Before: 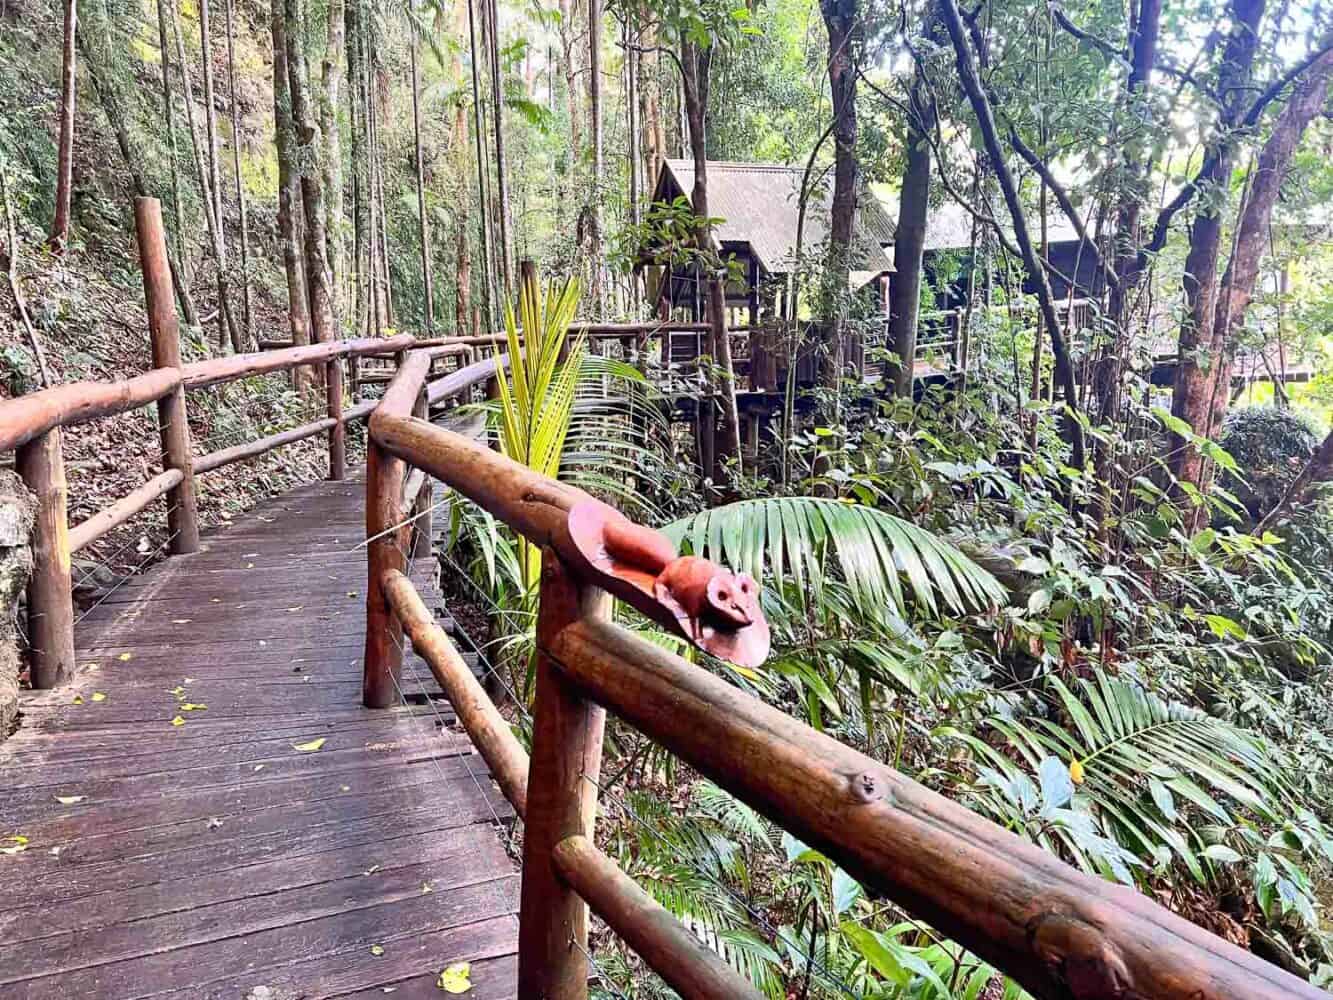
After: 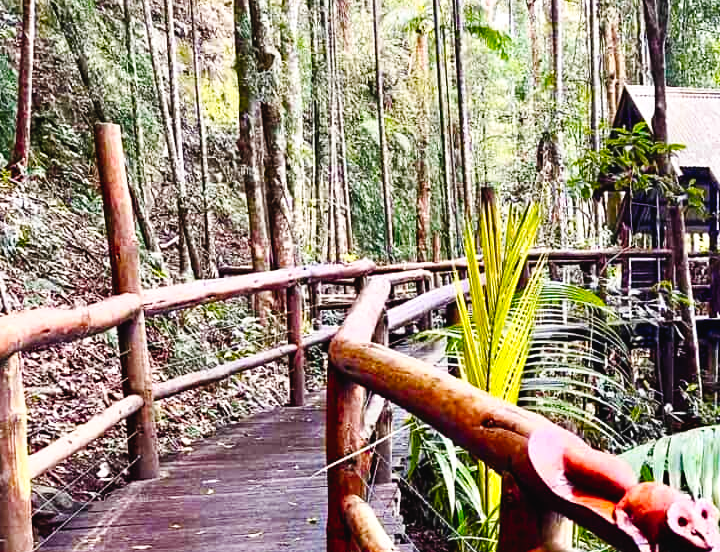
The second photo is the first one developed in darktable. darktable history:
exposure: exposure -0.312 EV, compensate highlight preservation false
crop and rotate: left 3.036%, top 7.478%, right 42.901%, bottom 37.293%
color balance rgb: perceptual saturation grading › global saturation 20%, perceptual saturation grading › highlights -13.986%, perceptual saturation grading › shadows 49.409%, perceptual brilliance grading › global brilliance 15.222%, perceptual brilliance grading › shadows -35.498%, global vibrance 20%
tone curve: curves: ch0 [(0, 0.023) (0.087, 0.065) (0.184, 0.168) (0.45, 0.54) (0.57, 0.683) (0.722, 0.825) (0.877, 0.948) (1, 1)]; ch1 [(0, 0) (0.388, 0.369) (0.45, 0.43) (0.505, 0.509) (0.534, 0.528) (0.657, 0.655) (1, 1)]; ch2 [(0, 0) (0.314, 0.223) (0.427, 0.405) (0.5, 0.5) (0.55, 0.566) (0.625, 0.657) (1, 1)], preserve colors none
